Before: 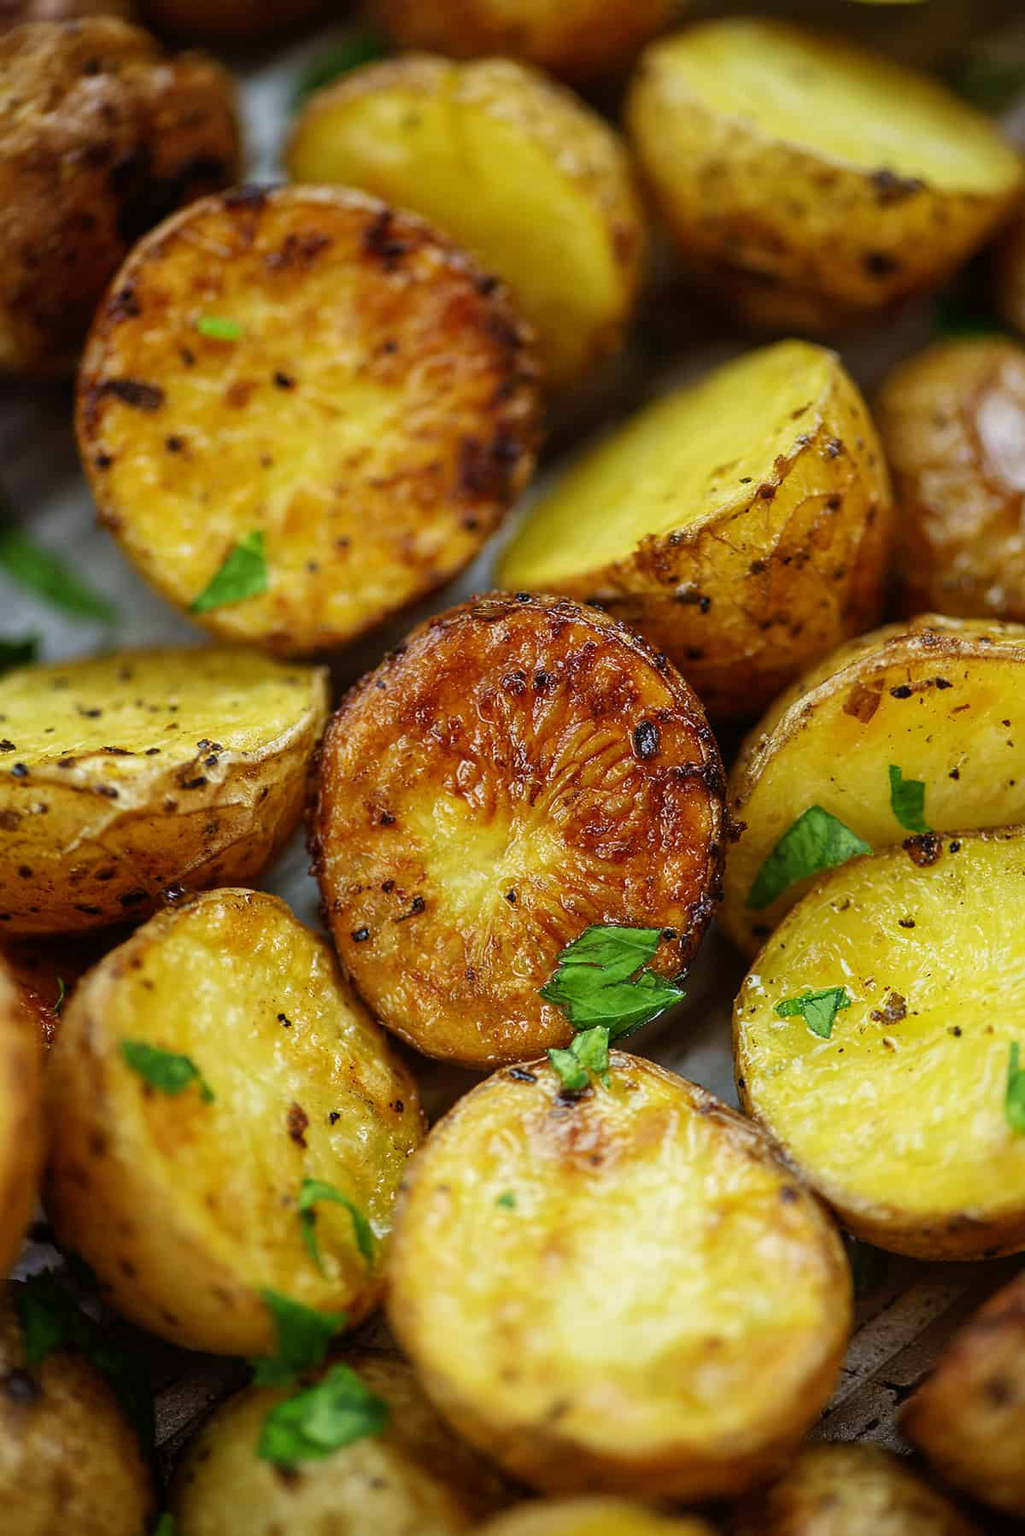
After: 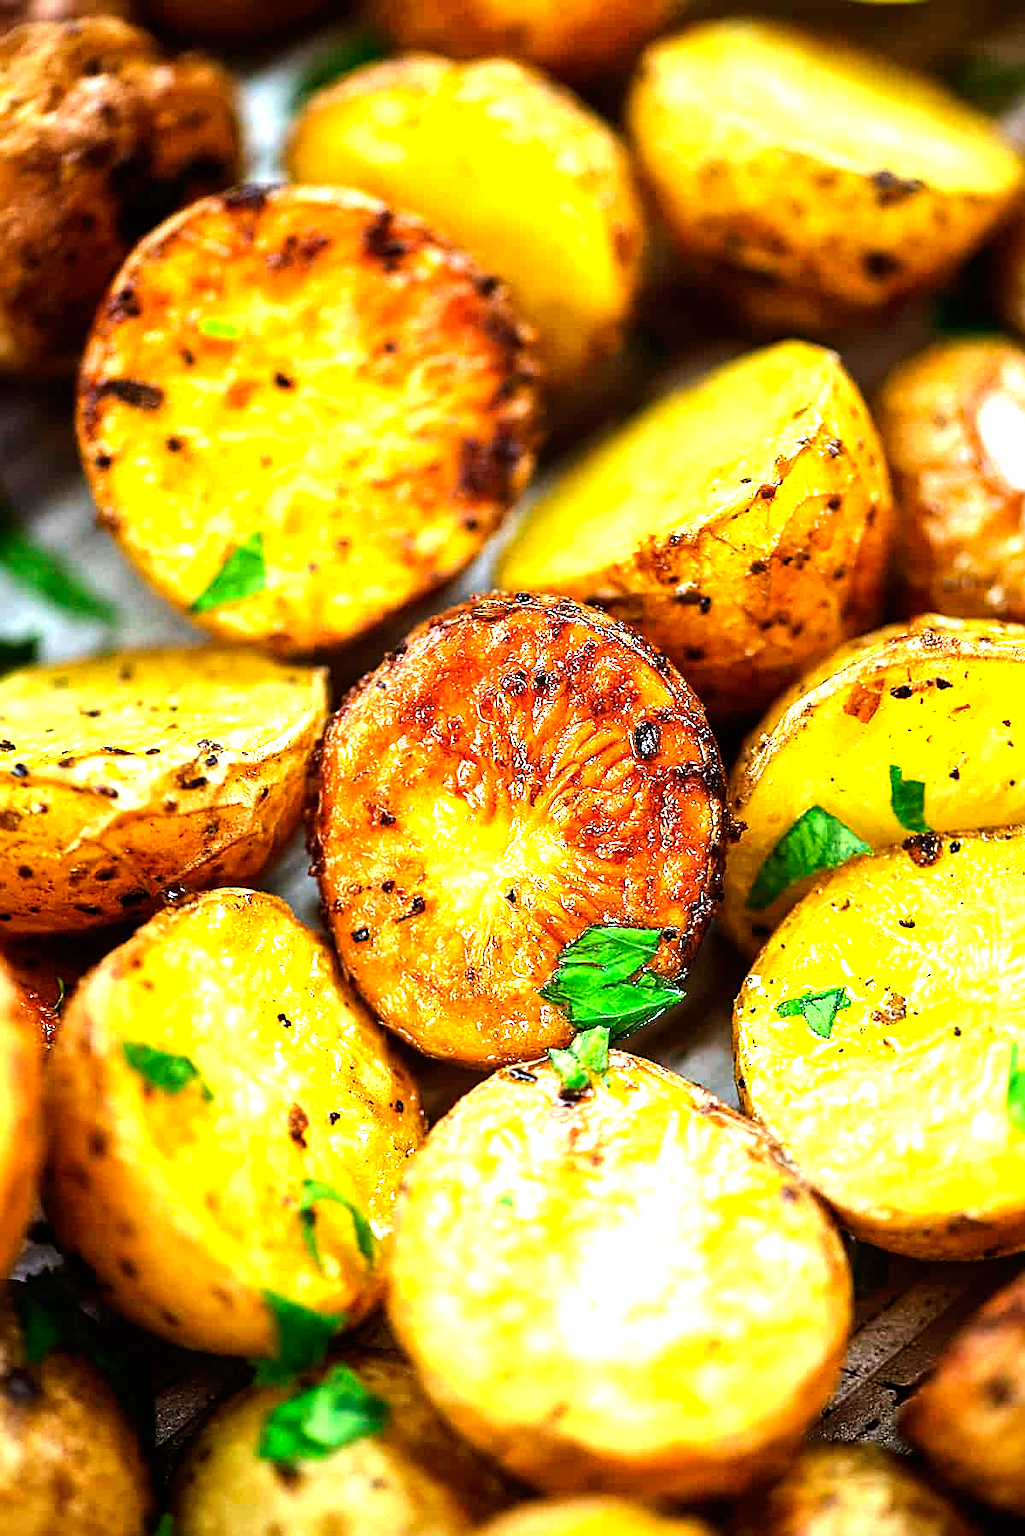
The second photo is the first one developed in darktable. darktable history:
exposure: black level correction 0, exposure 1 EV, compensate highlight preservation false
sharpen: on, module defaults
tone equalizer: -8 EV -0.75 EV, -7 EV -0.7 EV, -6 EV -0.6 EV, -5 EV -0.4 EV, -3 EV 0.4 EV, -2 EV 0.6 EV, -1 EV 0.7 EV, +0 EV 0.75 EV, edges refinement/feathering 500, mask exposure compensation -1.57 EV, preserve details no
